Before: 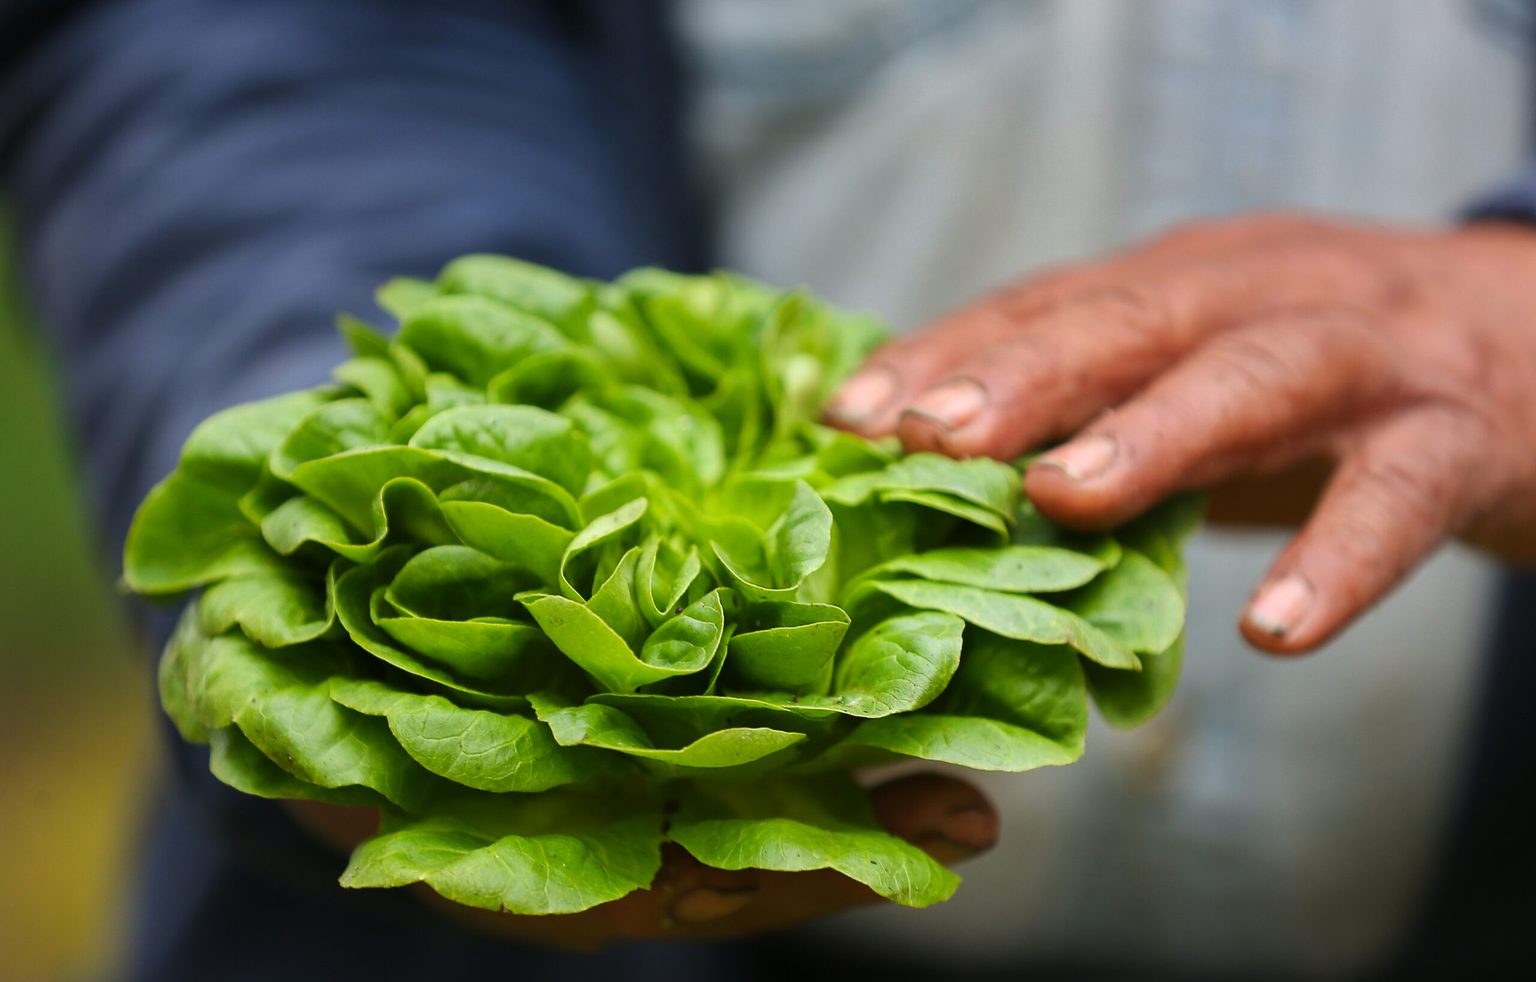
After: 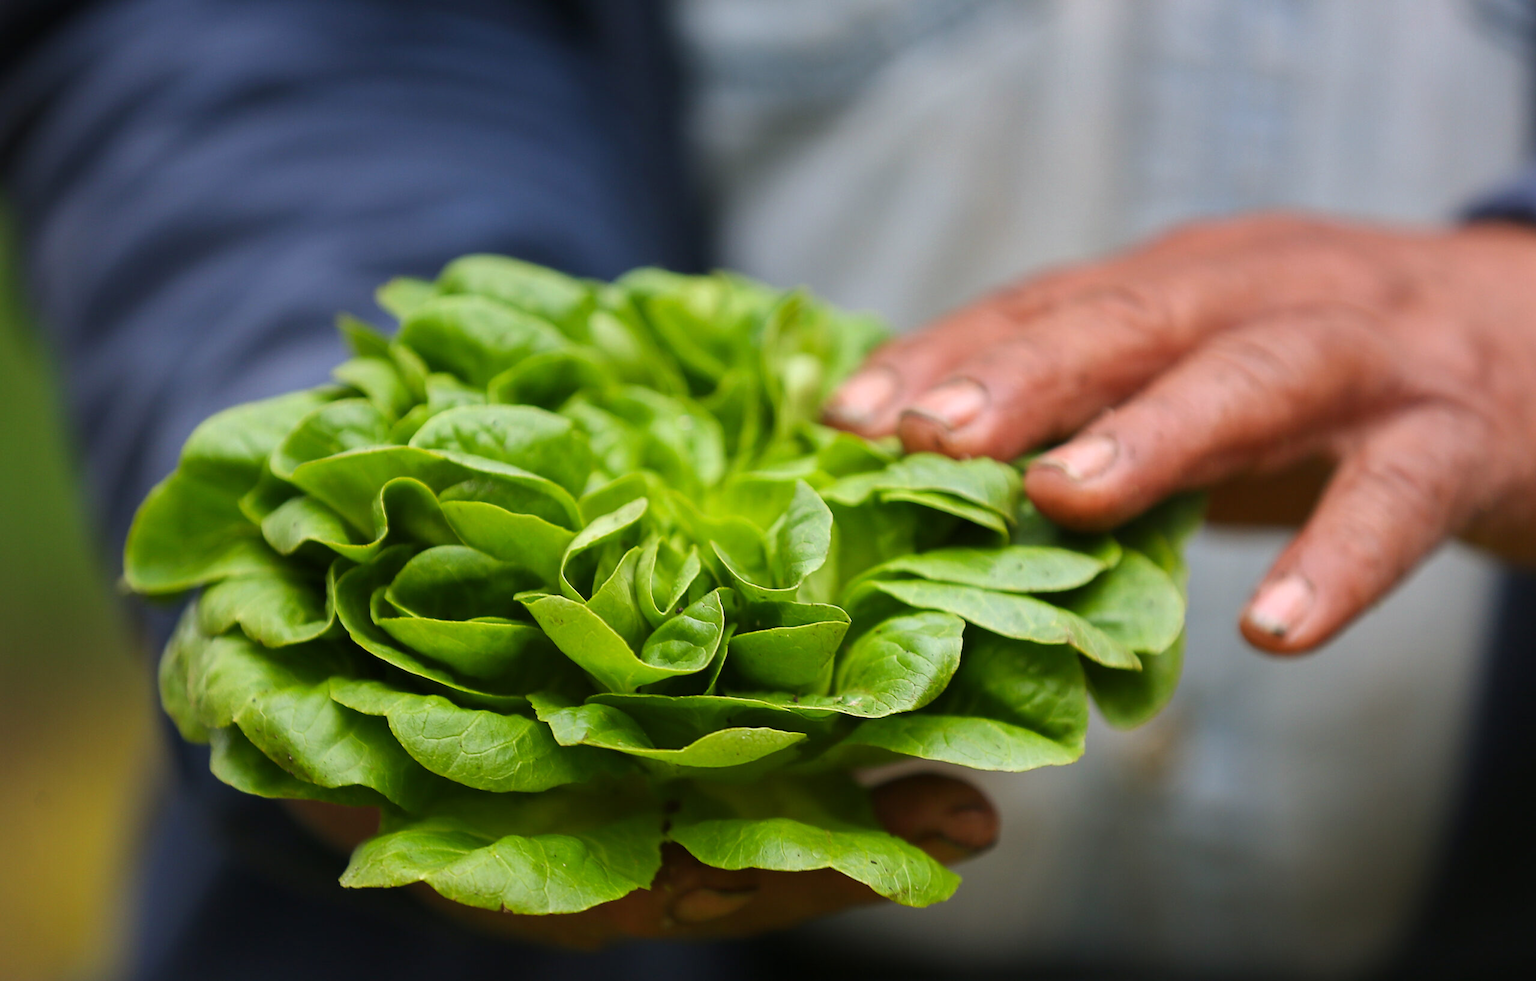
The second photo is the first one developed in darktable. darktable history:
white balance: red 1.009, blue 1.027
exposure: compensate exposure bias true, compensate highlight preservation false
